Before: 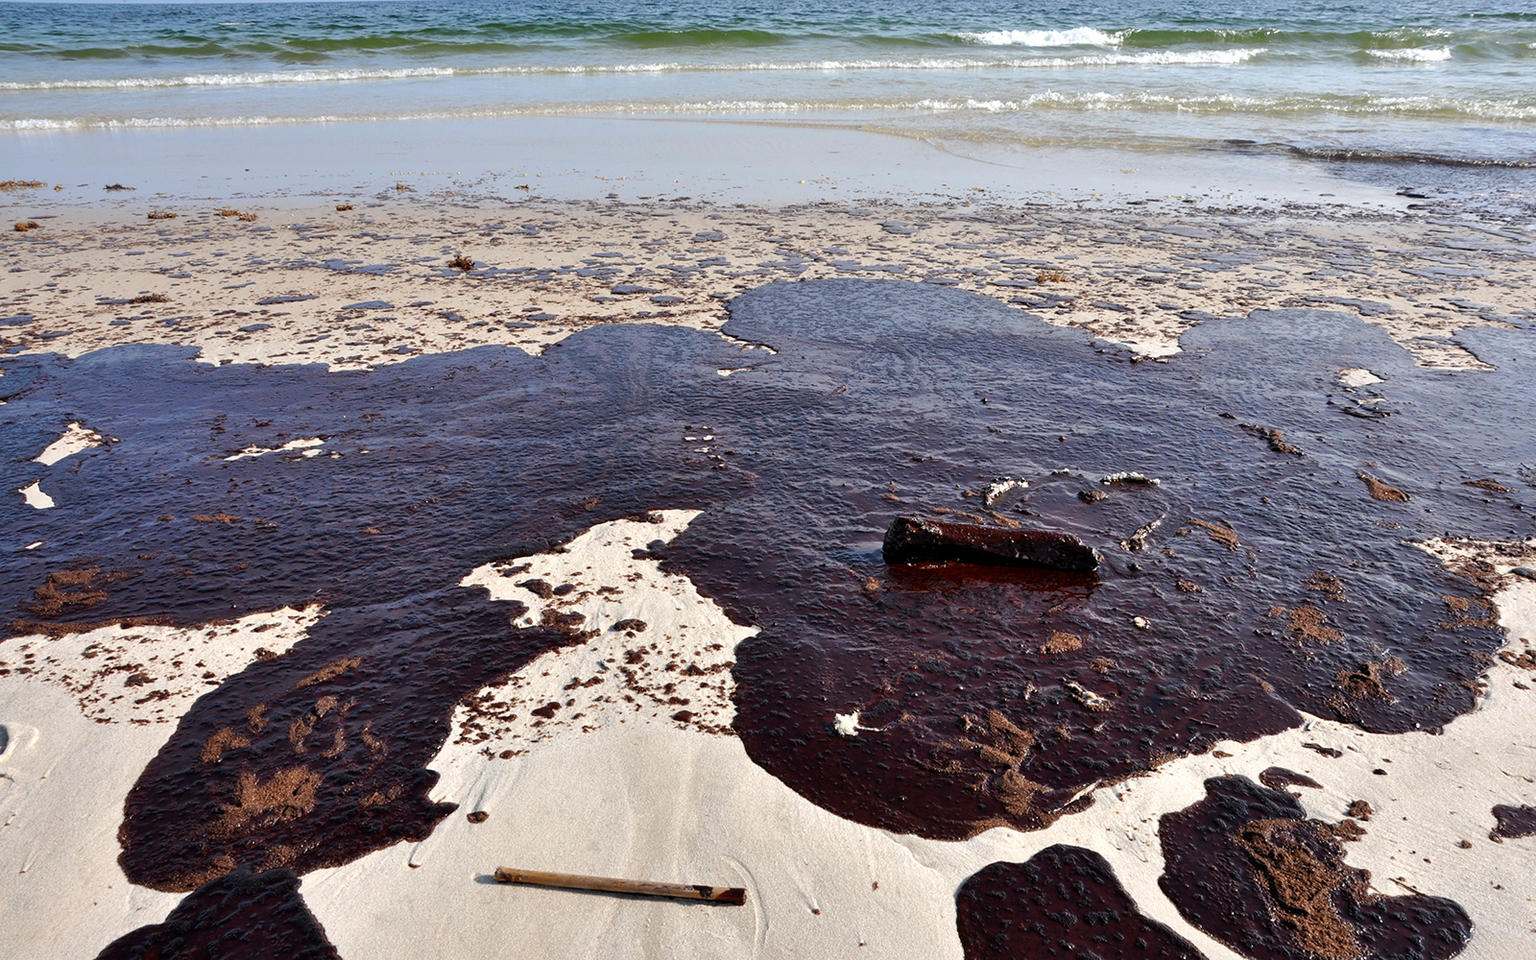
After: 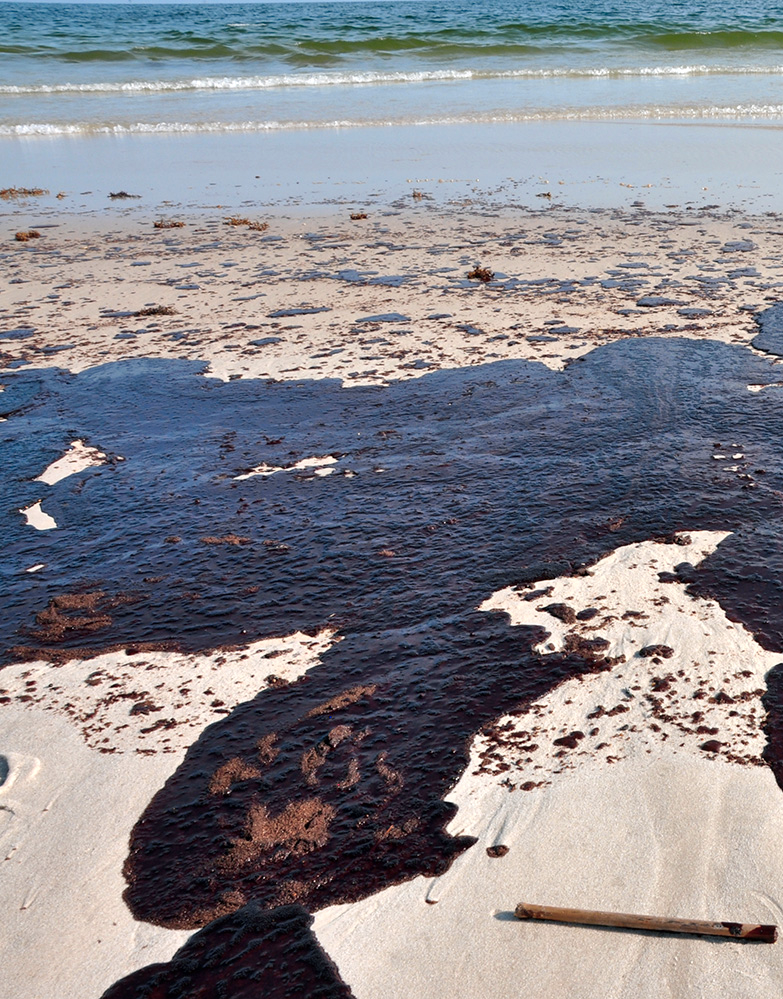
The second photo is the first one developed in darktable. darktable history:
crop and rotate: left 0.025%, top 0%, right 50.977%
local contrast: mode bilateral grid, contrast 20, coarseness 51, detail 120%, midtone range 0.2
color balance rgb: shadows lift › luminance -7.799%, shadows lift › chroma 2.247%, shadows lift › hue 201.98°, power › hue 313.38°, perceptual saturation grading › global saturation 0.917%, hue shift -7.58°, perceptual brilliance grading › global brilliance 2.535%, perceptual brilliance grading › highlights -2.47%, perceptual brilliance grading › shadows 3.111%
